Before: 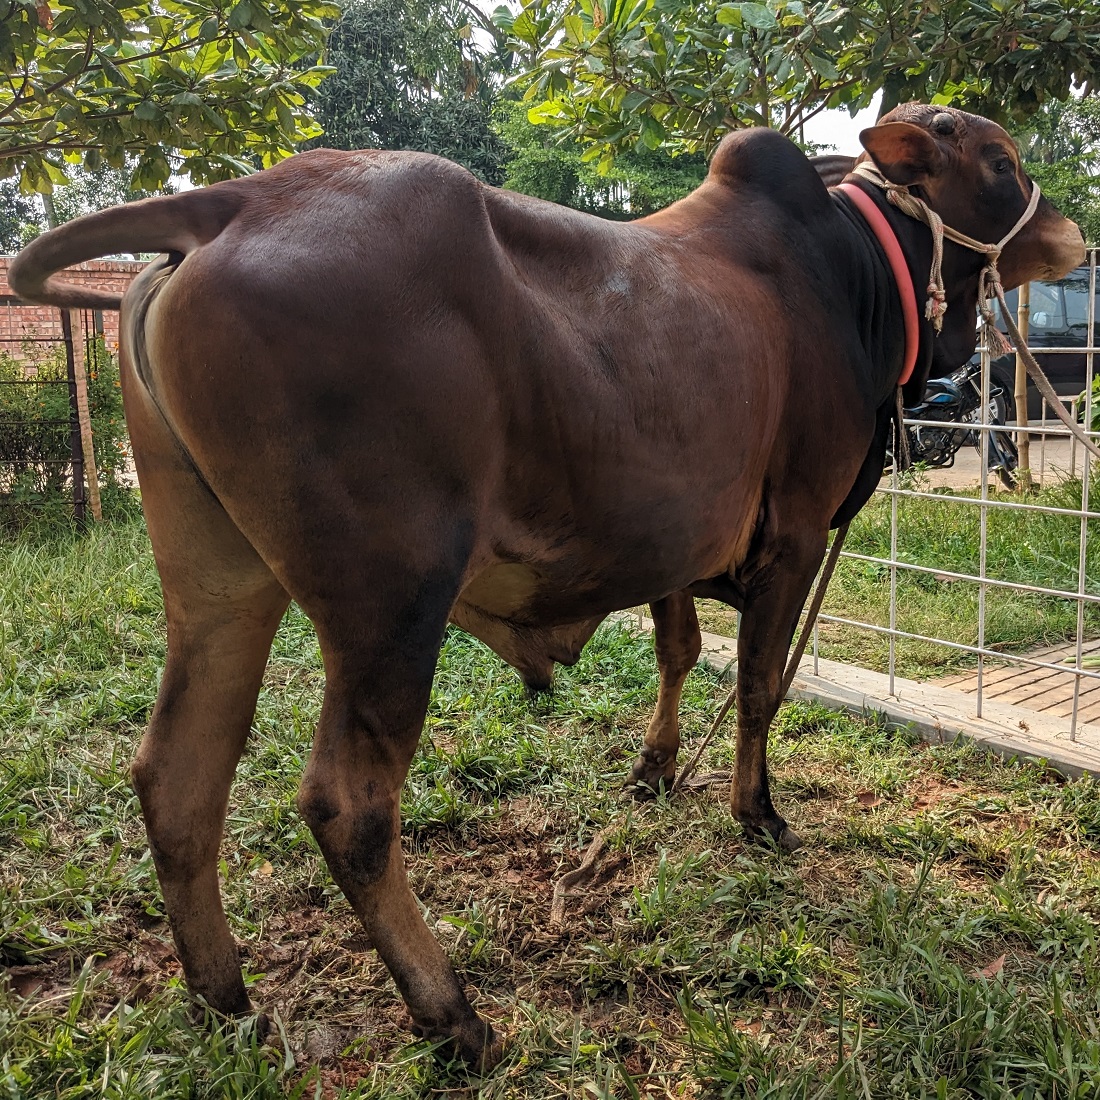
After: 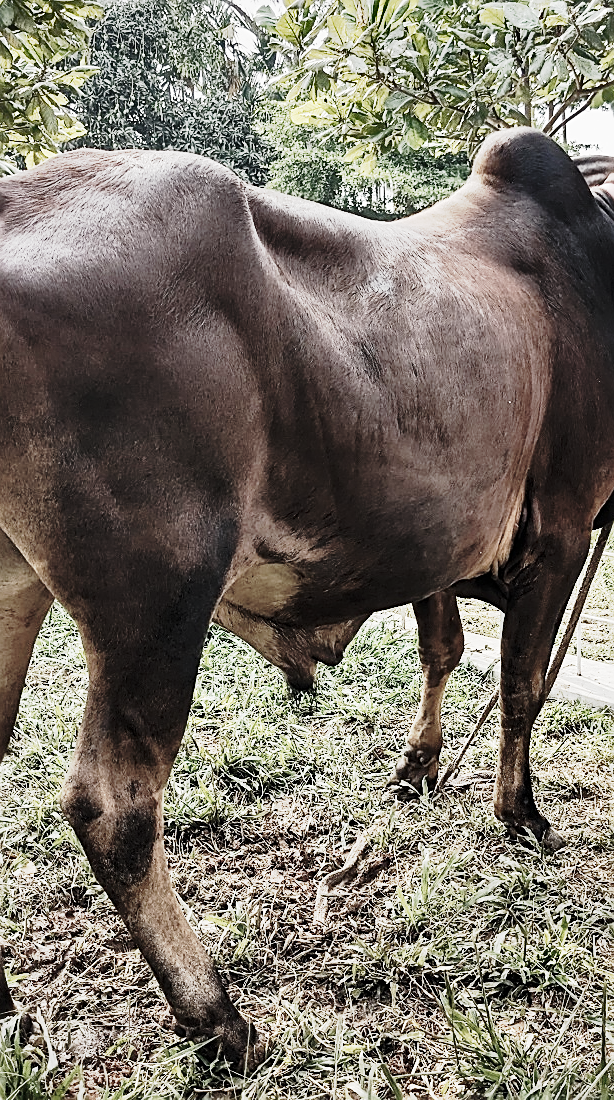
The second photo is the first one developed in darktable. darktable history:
exposure: black level correction 0, exposure 1.199 EV, compensate highlight preservation false
tone equalizer: -8 EV -0.722 EV, -7 EV -0.674 EV, -6 EV -0.607 EV, -5 EV -0.392 EV, -3 EV 0.369 EV, -2 EV 0.6 EV, -1 EV 0.695 EV, +0 EV 0.734 EV, edges refinement/feathering 500, mask exposure compensation -1.57 EV, preserve details no
crop: left 21.583%, right 22.592%
base curve: curves: ch0 [(0, 0) (0.032, 0.037) (0.105, 0.228) (0.435, 0.76) (0.856, 0.983) (1, 1)], preserve colors none
sharpen: on, module defaults
color correction: highlights b* 0.039, saturation 0.327
contrast brightness saturation: brightness -0.025, saturation 0.362
shadows and highlights: shadows 80.17, white point adjustment -9.11, highlights -61.19, highlights color adjustment 73.02%, soften with gaussian
